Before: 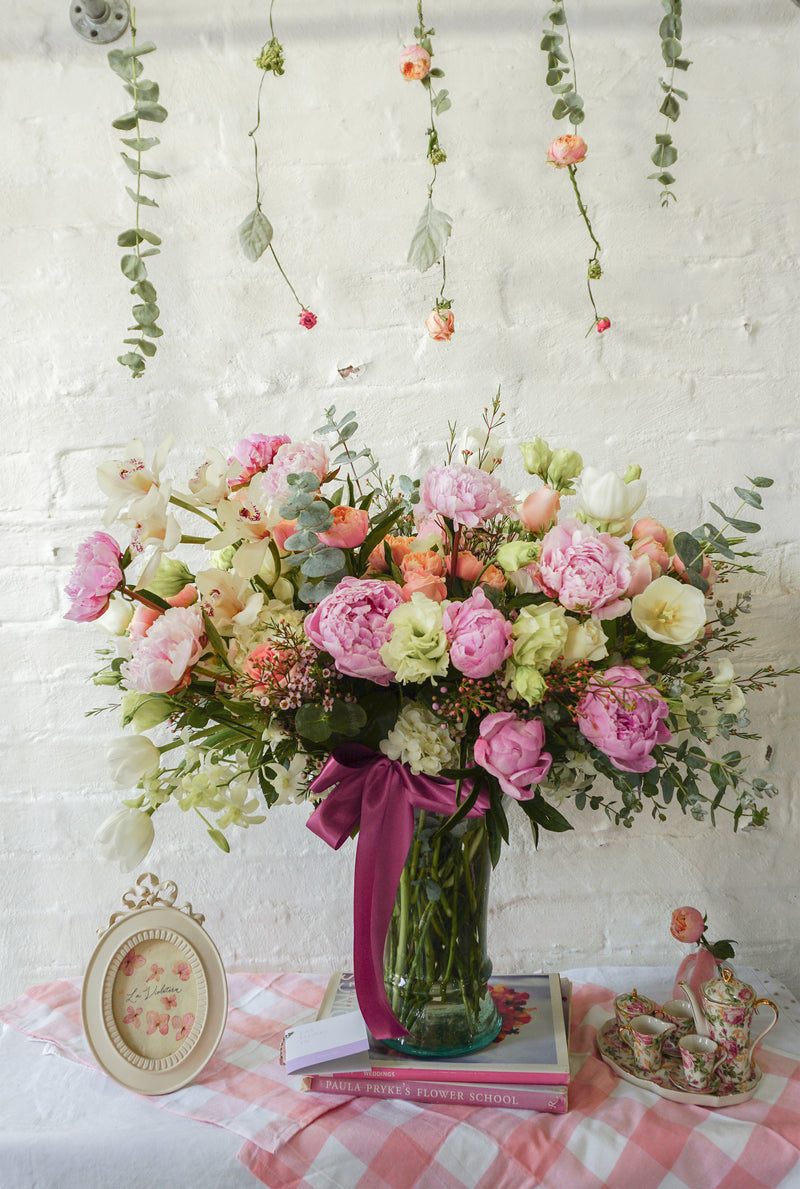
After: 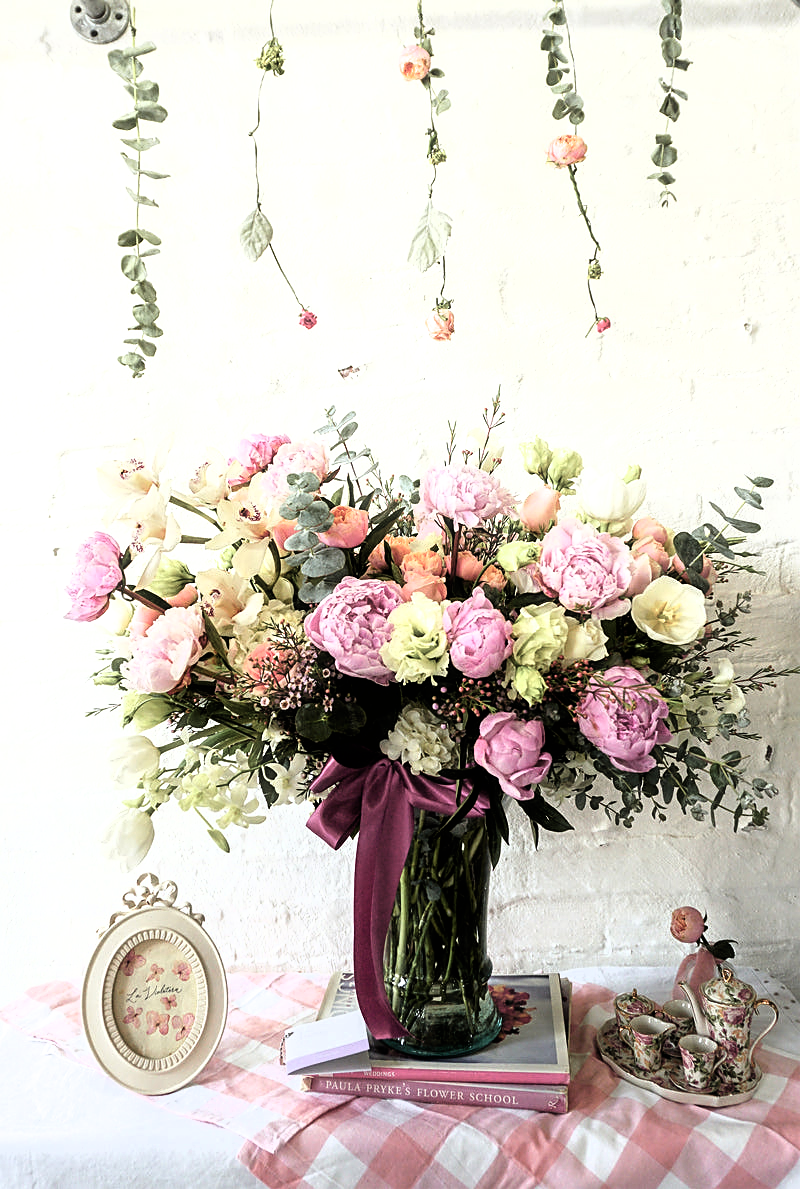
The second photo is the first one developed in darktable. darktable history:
haze removal: strength -0.1, adaptive false
sharpen: on, module defaults
filmic rgb: black relative exposure -8.2 EV, white relative exposure 2.2 EV, threshold 3 EV, hardness 7.11, latitude 85.74%, contrast 1.696, highlights saturation mix -4%, shadows ↔ highlights balance -2.69%, color science v5 (2021), contrast in shadows safe, contrast in highlights safe, enable highlight reconstruction true
